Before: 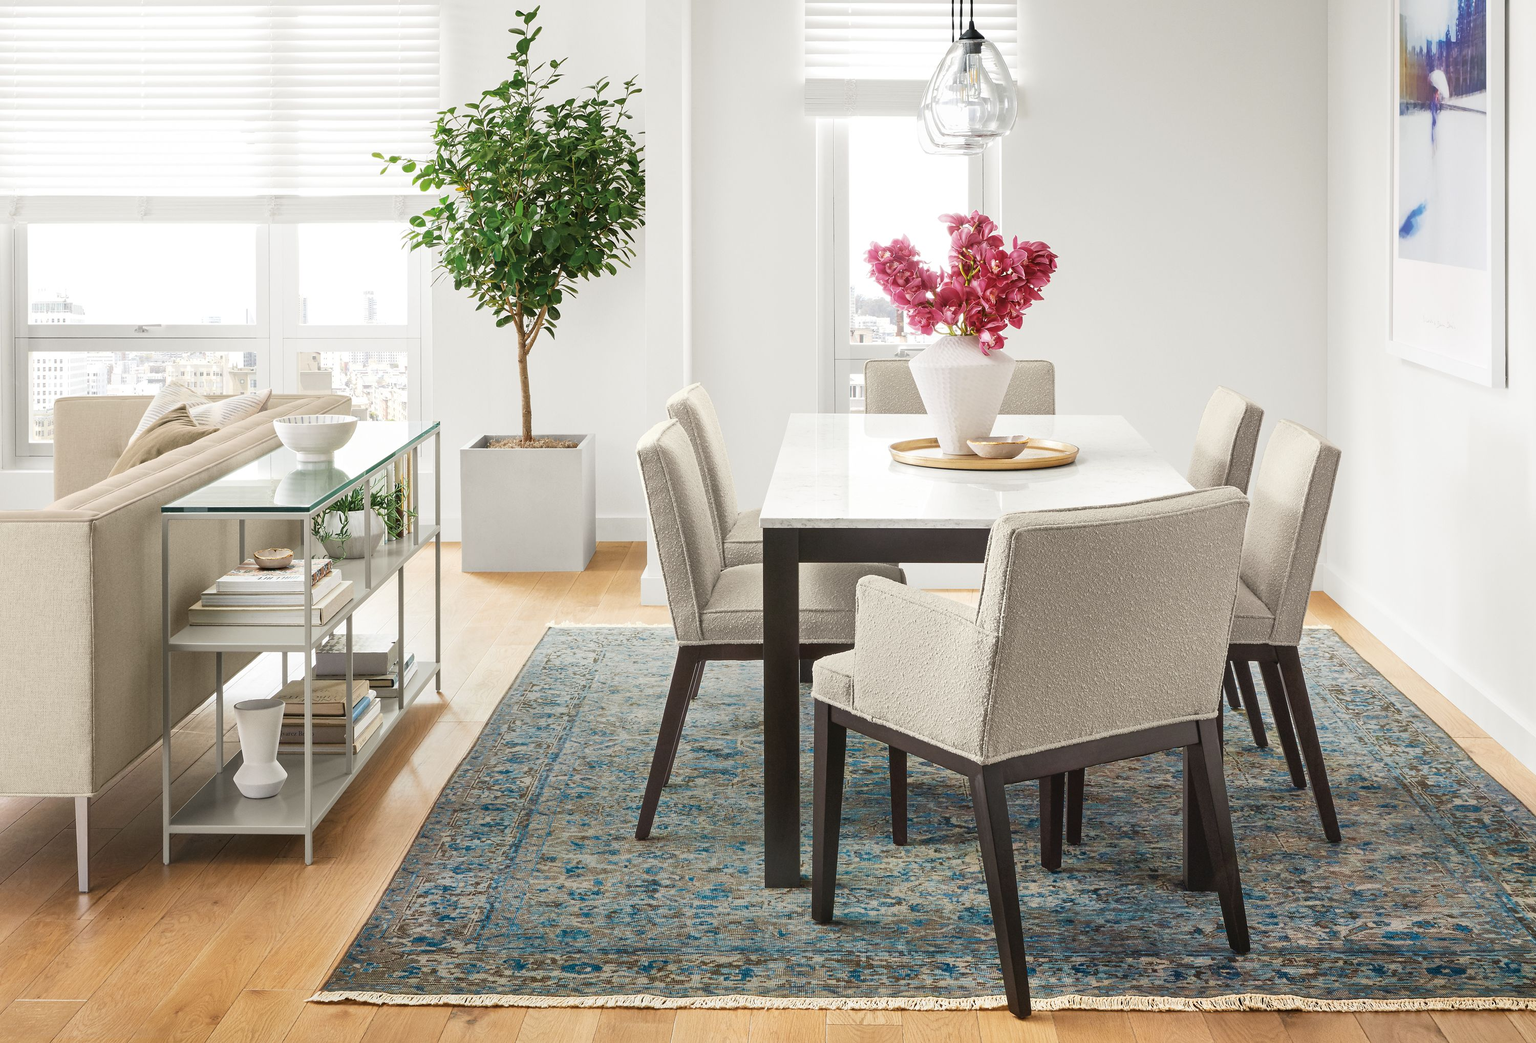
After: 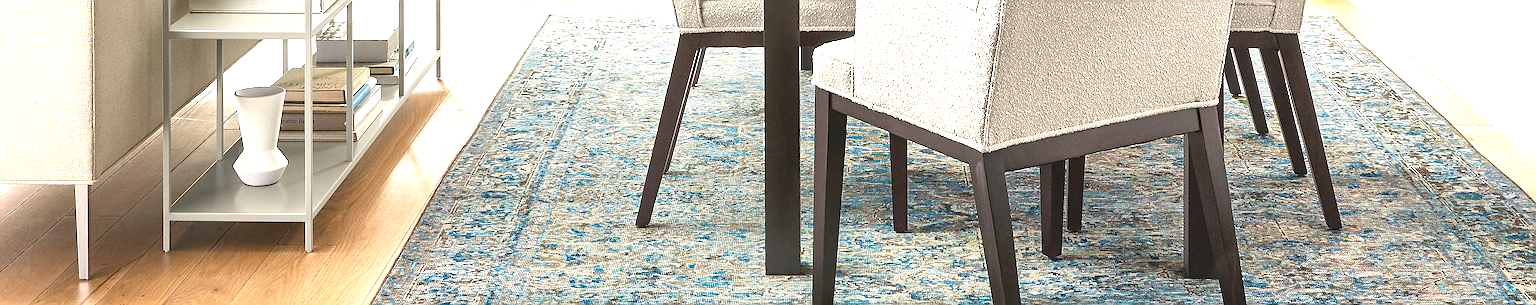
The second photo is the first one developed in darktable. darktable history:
sharpen: radius 1.351, amount 1.235, threshold 0.723
exposure: black level correction 0, exposure 1 EV, compensate exposure bias true, compensate highlight preservation false
crop and rotate: top 58.787%, bottom 11.9%
